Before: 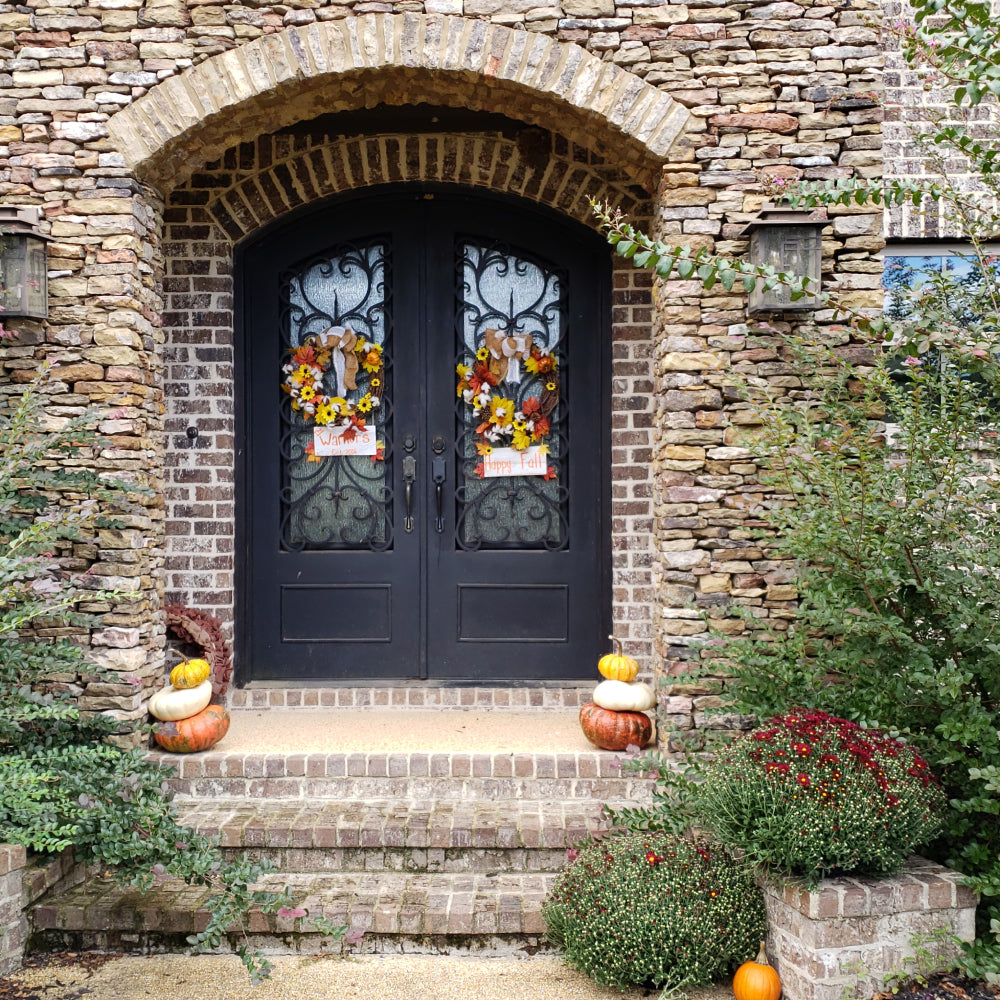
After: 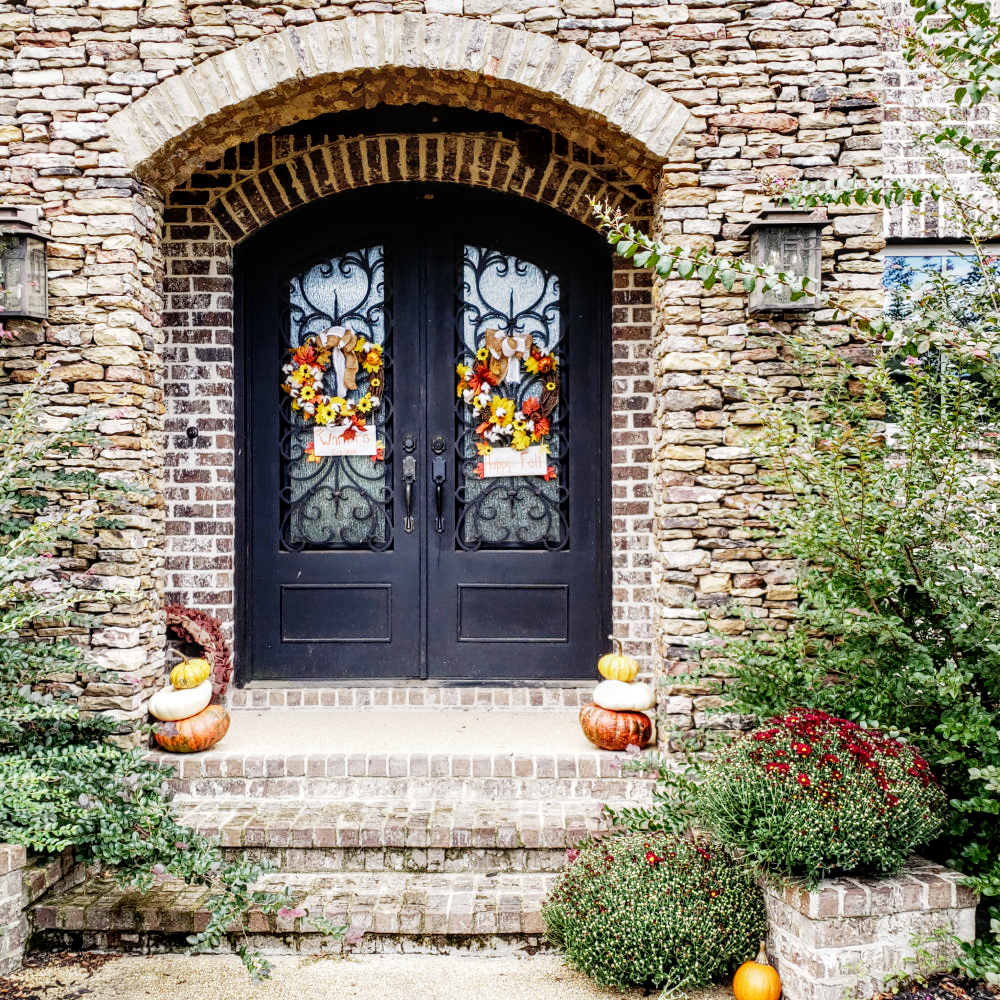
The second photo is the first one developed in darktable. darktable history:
filmic rgb: black relative exposure -16 EV, white relative exposure 5.31 EV, hardness 5.9, contrast 1.25, preserve chrominance no, color science v5 (2021)
local contrast: highlights 61%, detail 143%, midtone range 0.428
exposure: exposure 0.564 EV, compensate highlight preservation false
